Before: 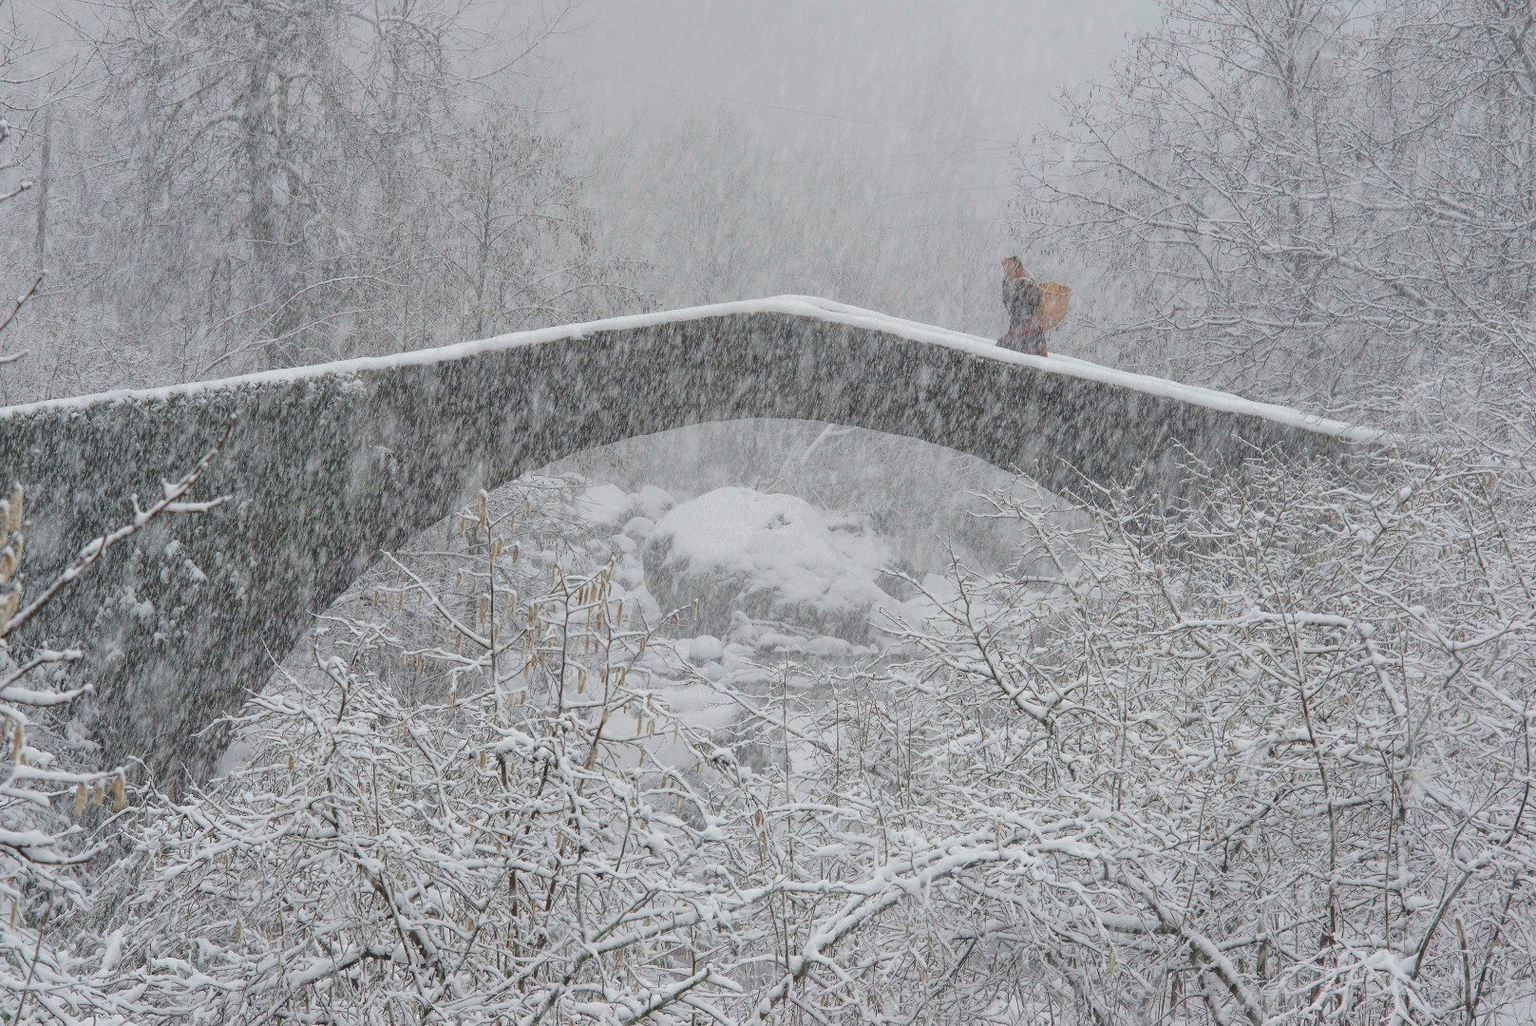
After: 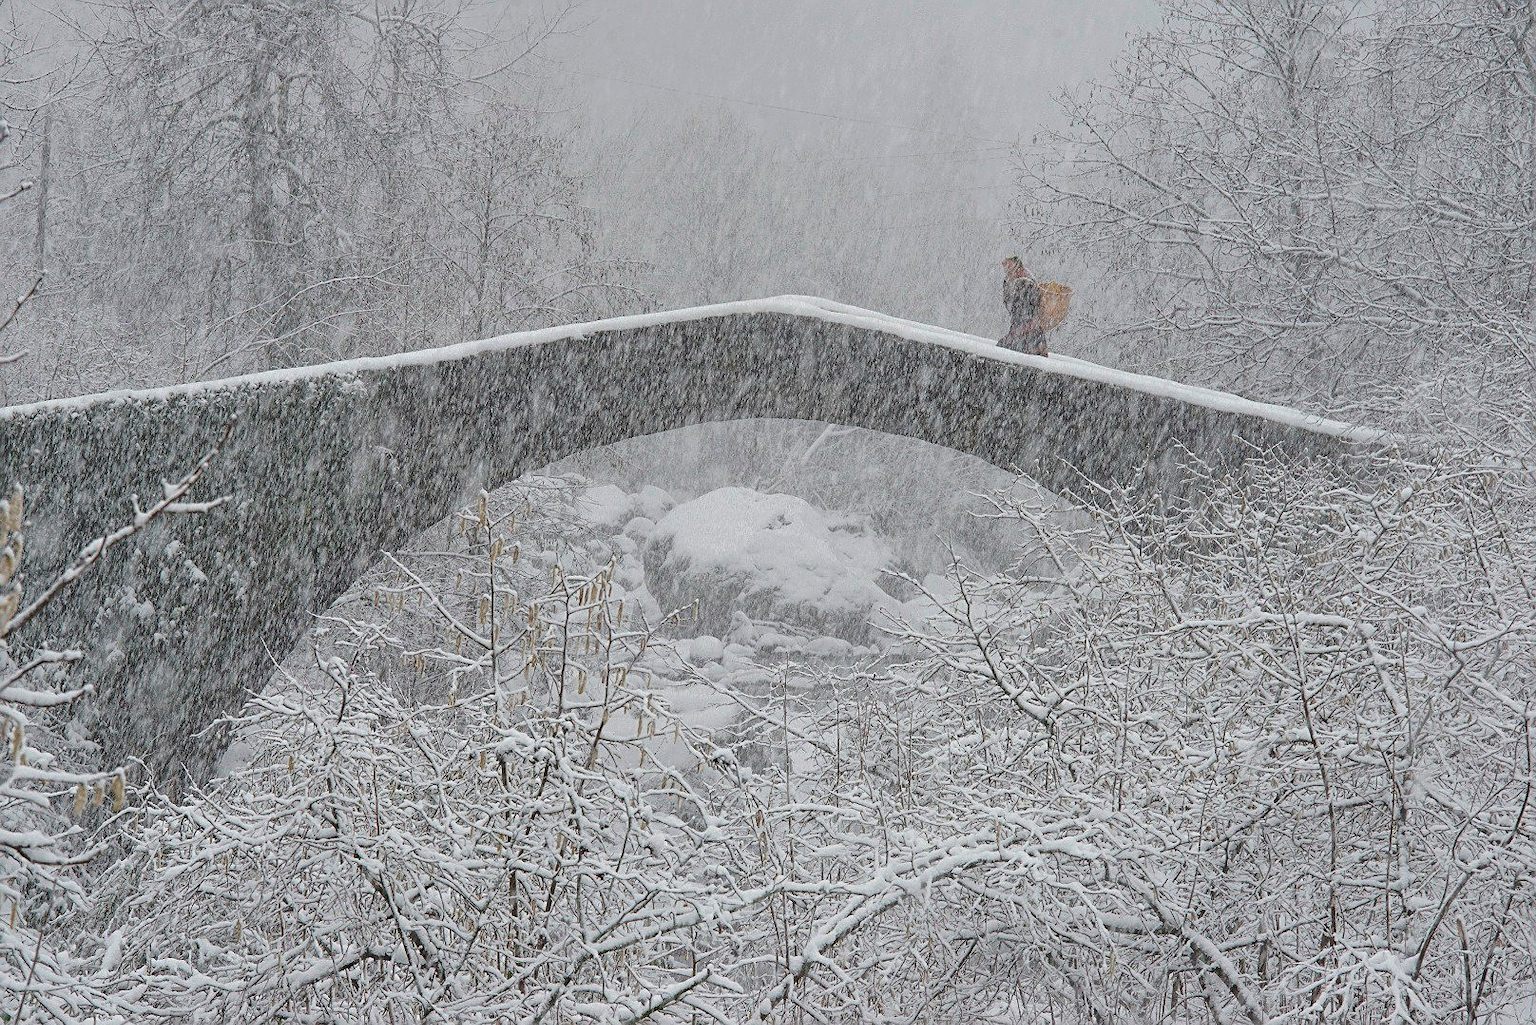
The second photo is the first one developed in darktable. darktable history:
shadows and highlights: radius 127.36, shadows 30.43, highlights -30.53, low approximation 0.01, soften with gaussian
crop: left 0.029%
sharpen: on, module defaults
